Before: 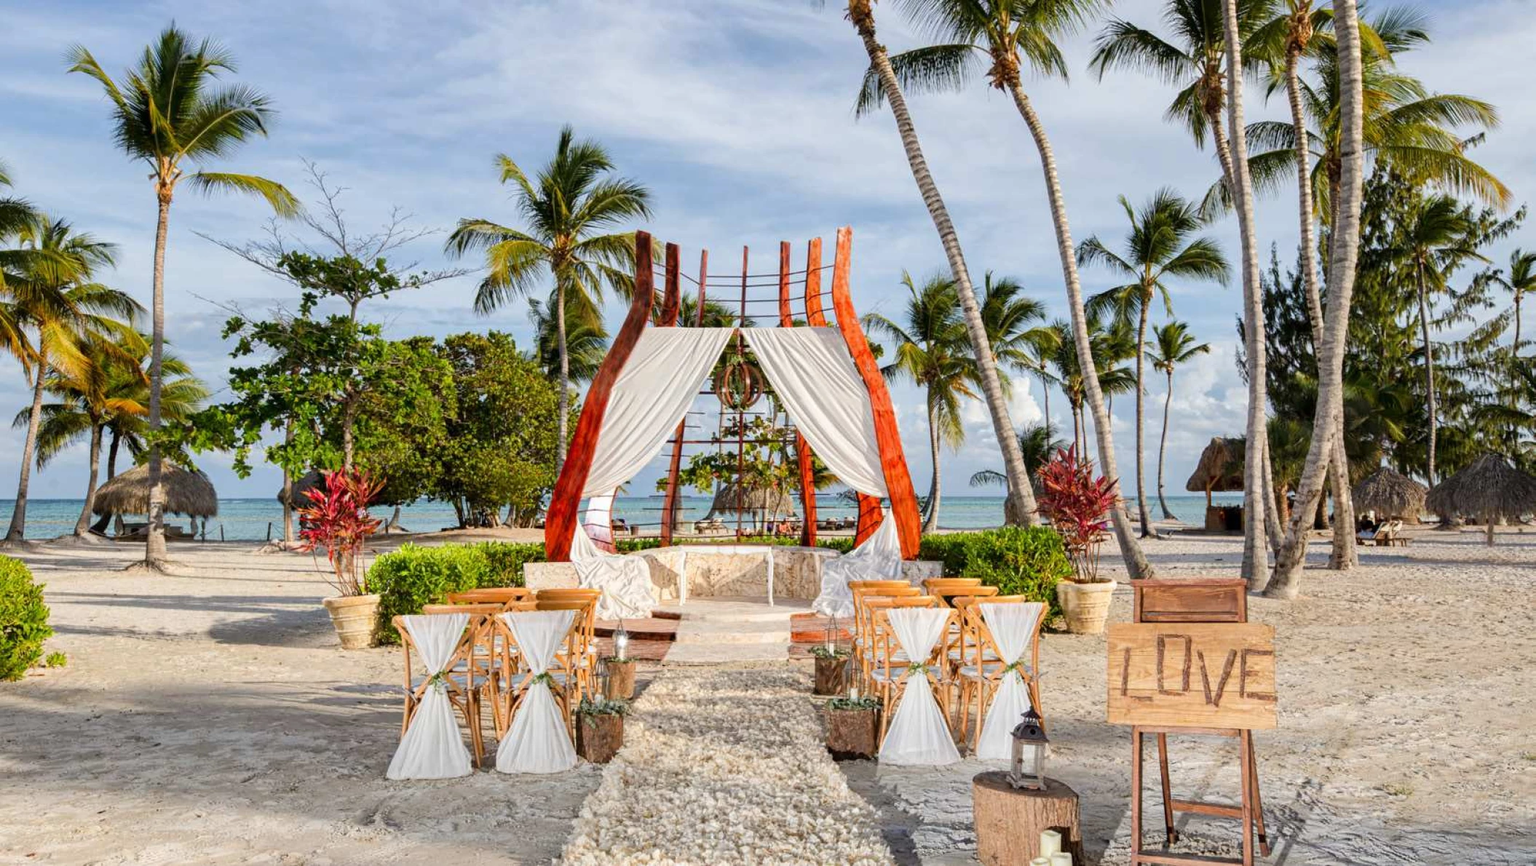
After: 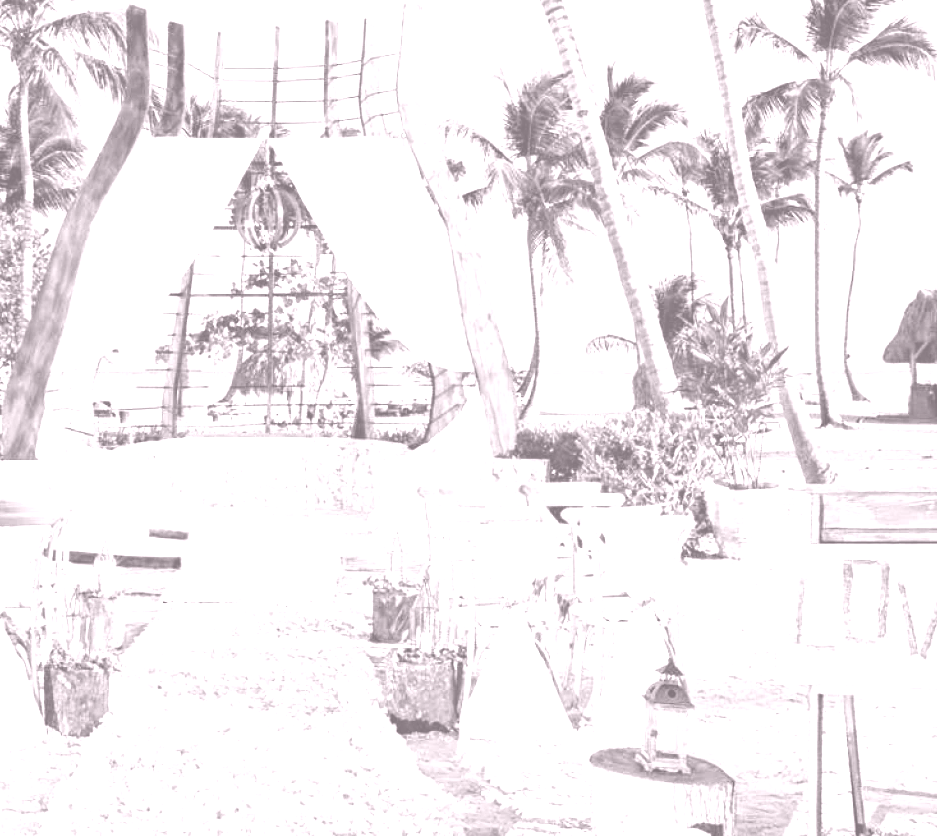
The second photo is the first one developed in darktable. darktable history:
crop: left 35.432%, top 26.233%, right 20.145%, bottom 3.432%
color correction: highlights a* -20.08, highlights b* 9.8, shadows a* -20.4, shadows b* -10.76
colorize: hue 25.2°, saturation 83%, source mix 82%, lightness 79%, version 1
tone equalizer: -8 EV -0.417 EV, -7 EV -0.389 EV, -6 EV -0.333 EV, -5 EV -0.222 EV, -3 EV 0.222 EV, -2 EV 0.333 EV, -1 EV 0.389 EV, +0 EV 0.417 EV, edges refinement/feathering 500, mask exposure compensation -1.25 EV, preserve details no
